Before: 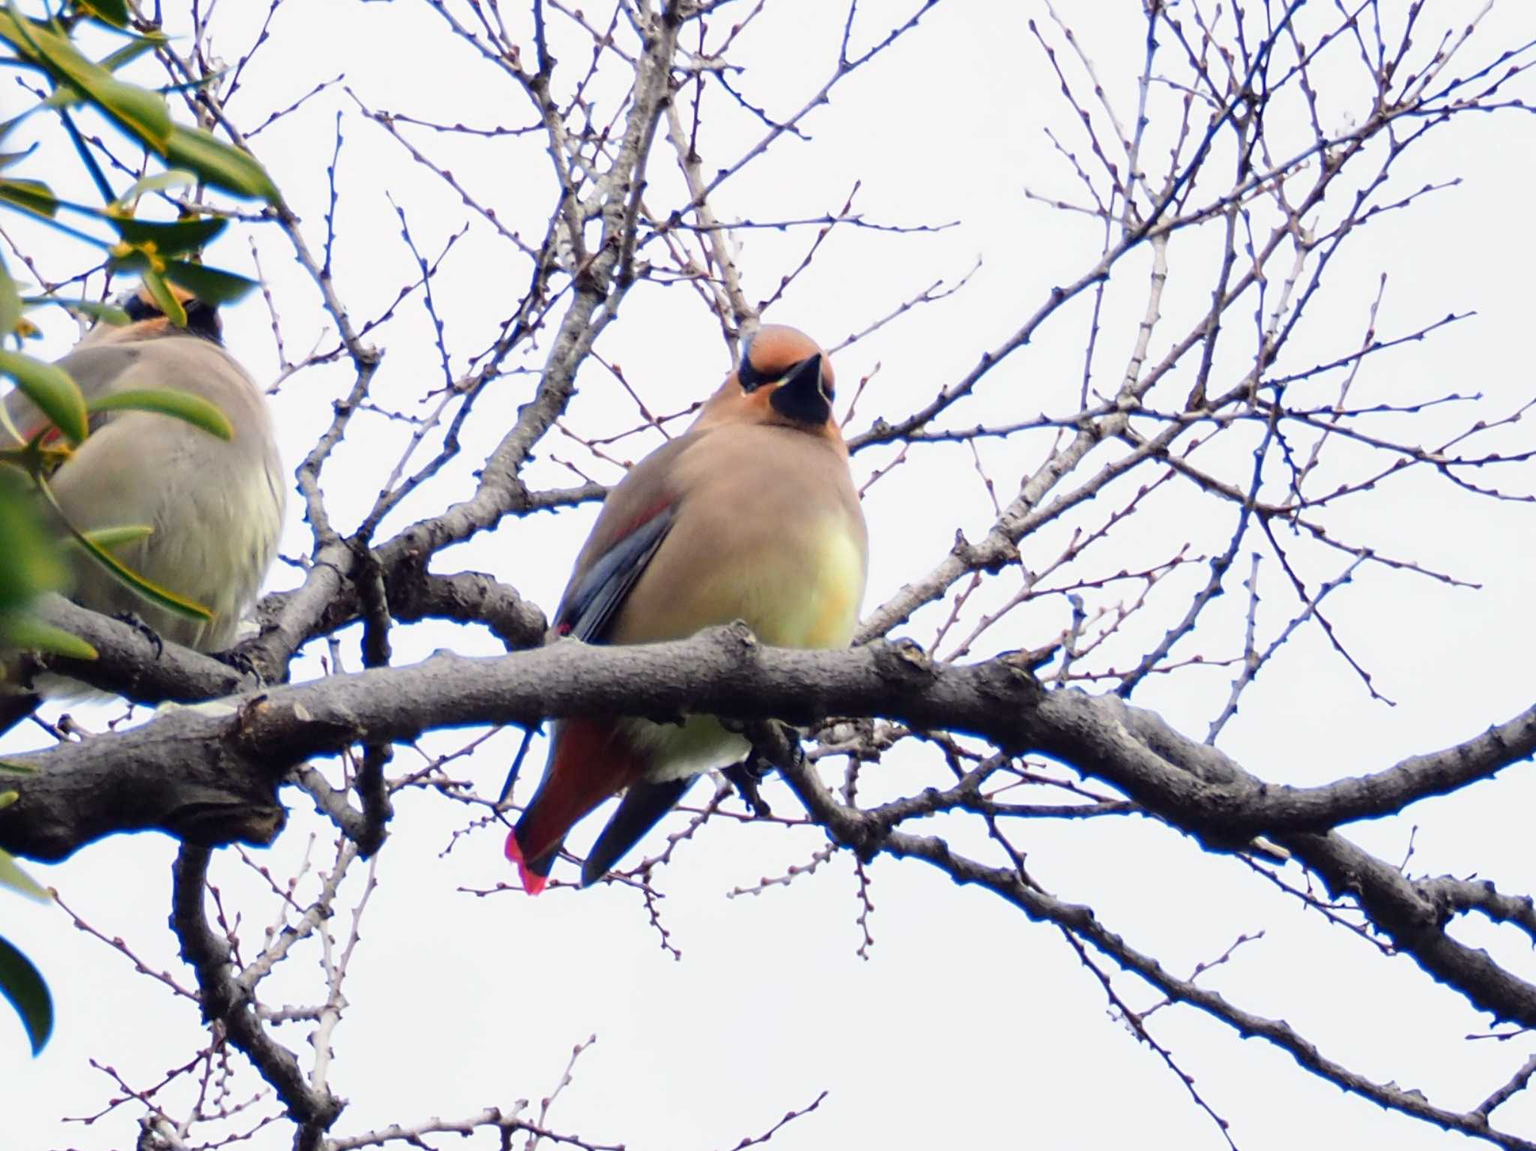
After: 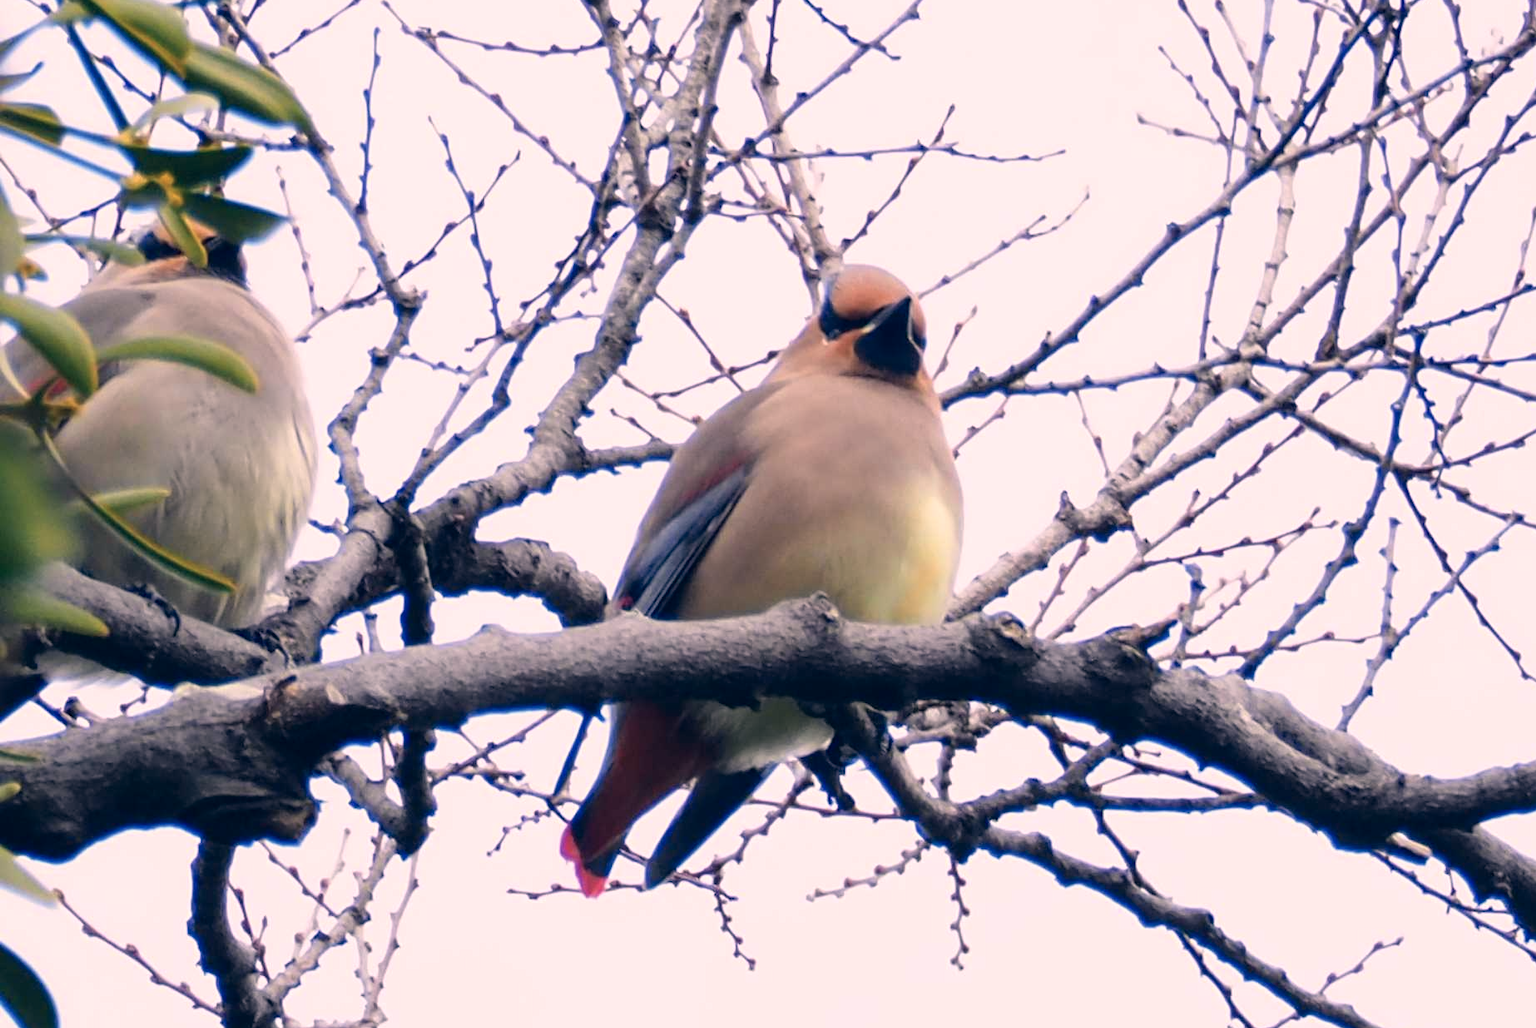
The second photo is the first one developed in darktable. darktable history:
color correction: highlights a* 14.12, highlights b* 6.18, shadows a* -5.78, shadows b* -15.62, saturation 0.835
crop: top 7.53%, right 9.821%, bottom 11.943%
